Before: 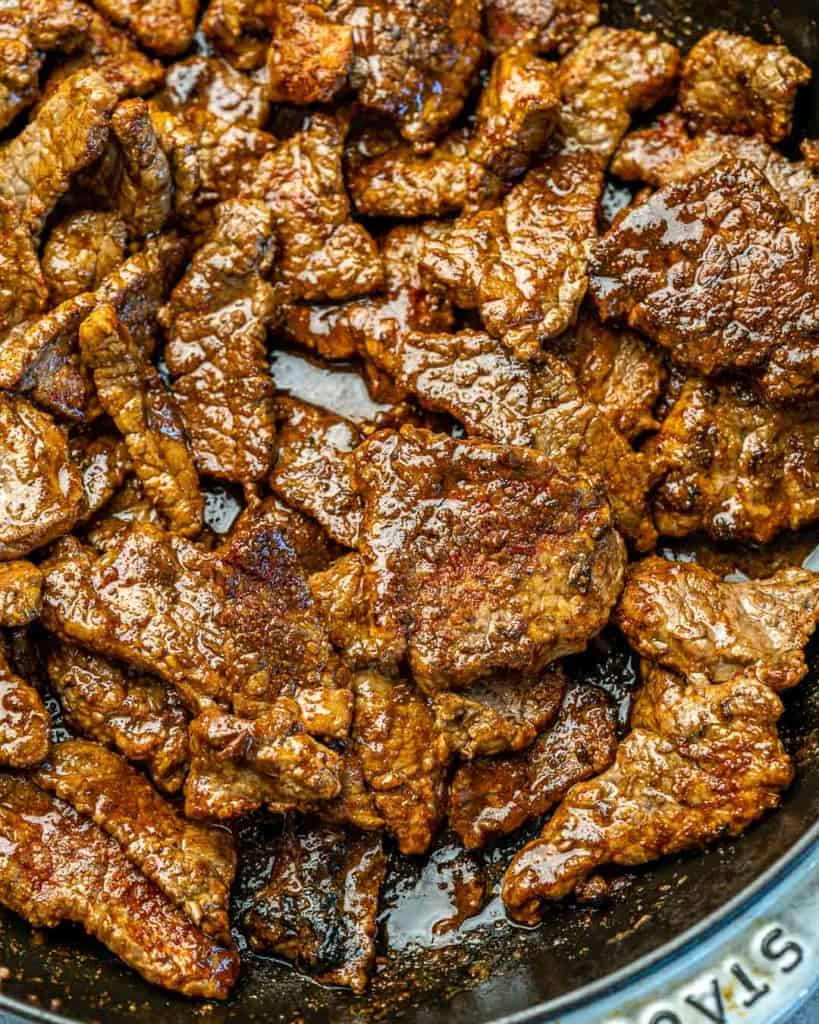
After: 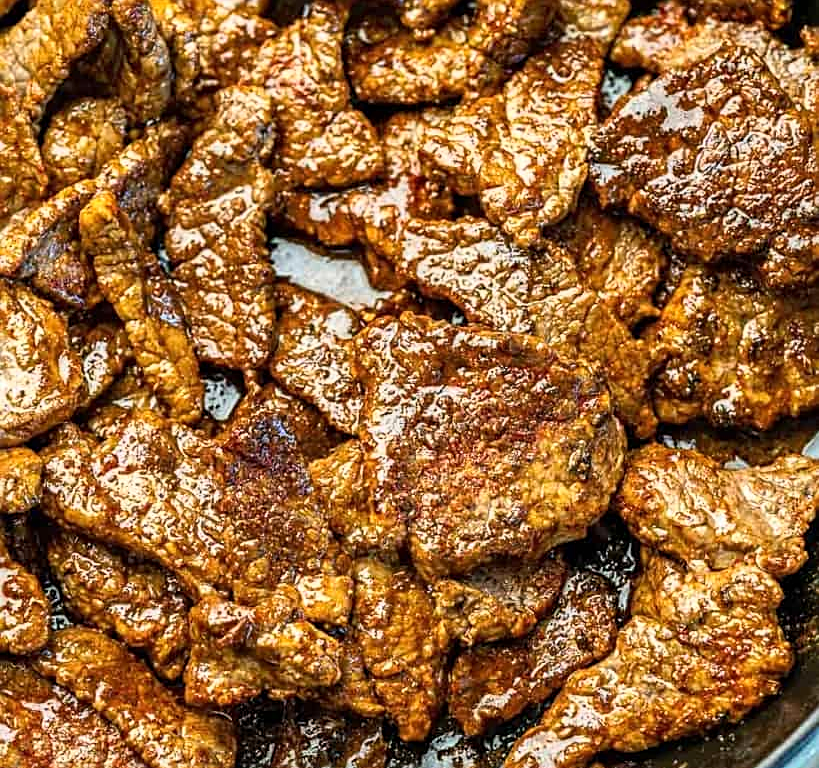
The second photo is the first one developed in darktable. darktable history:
crop: top 11.038%, bottom 13.962%
base curve: curves: ch0 [(0, 0) (0.666, 0.806) (1, 1)]
sharpen: on, module defaults
exposure: compensate highlight preservation false
